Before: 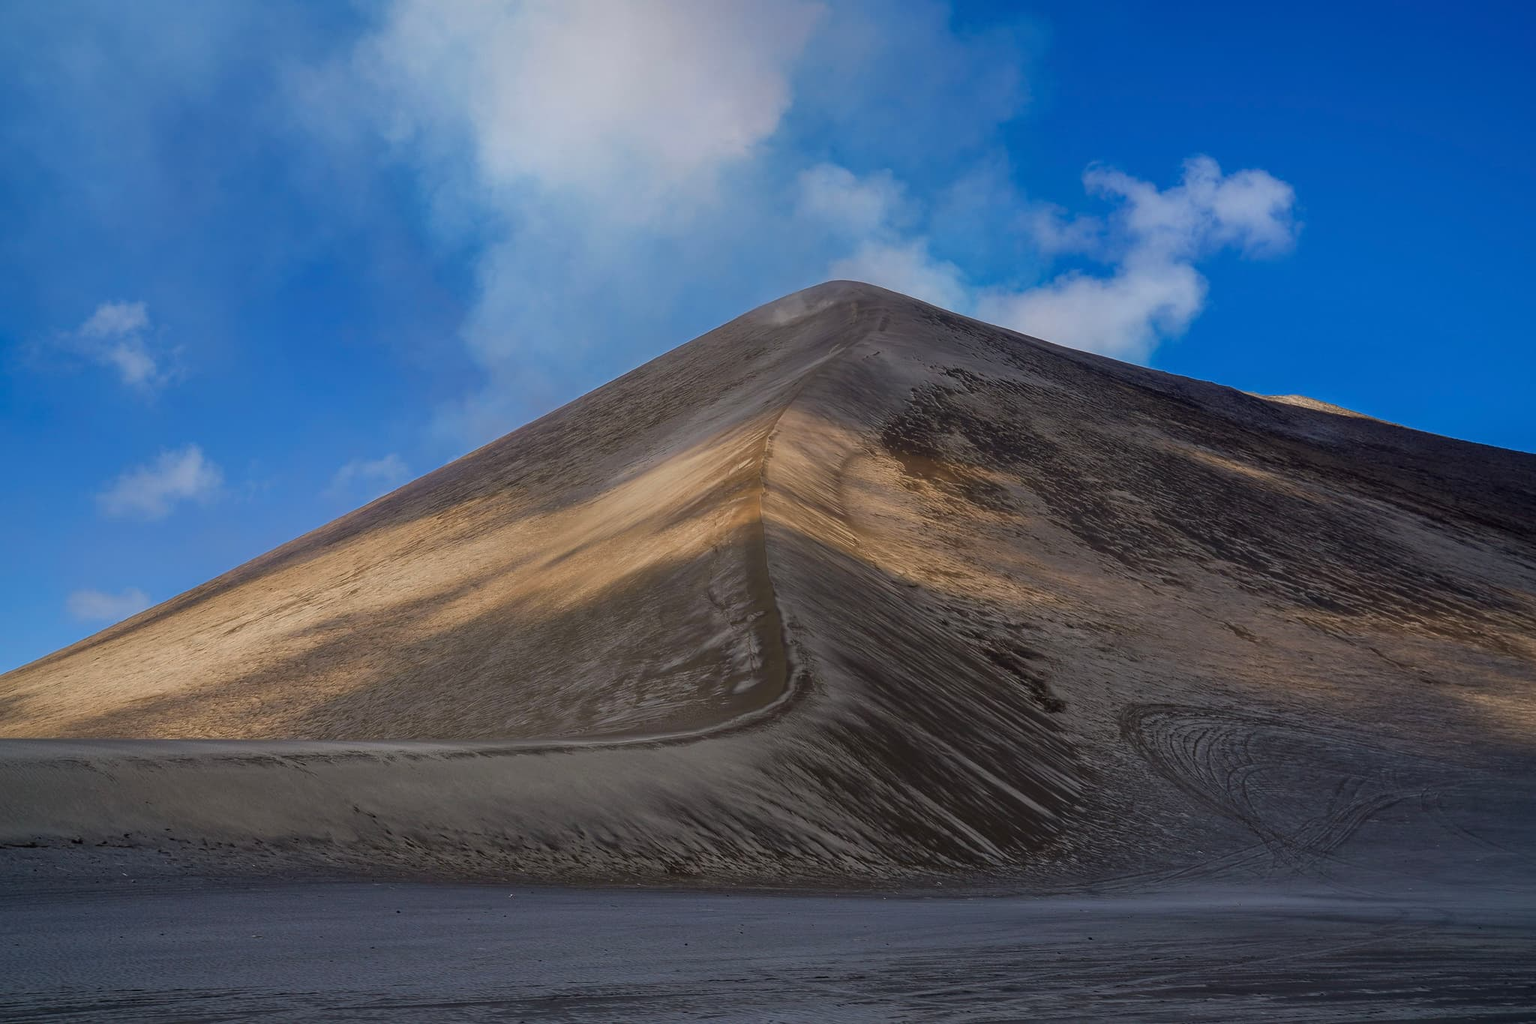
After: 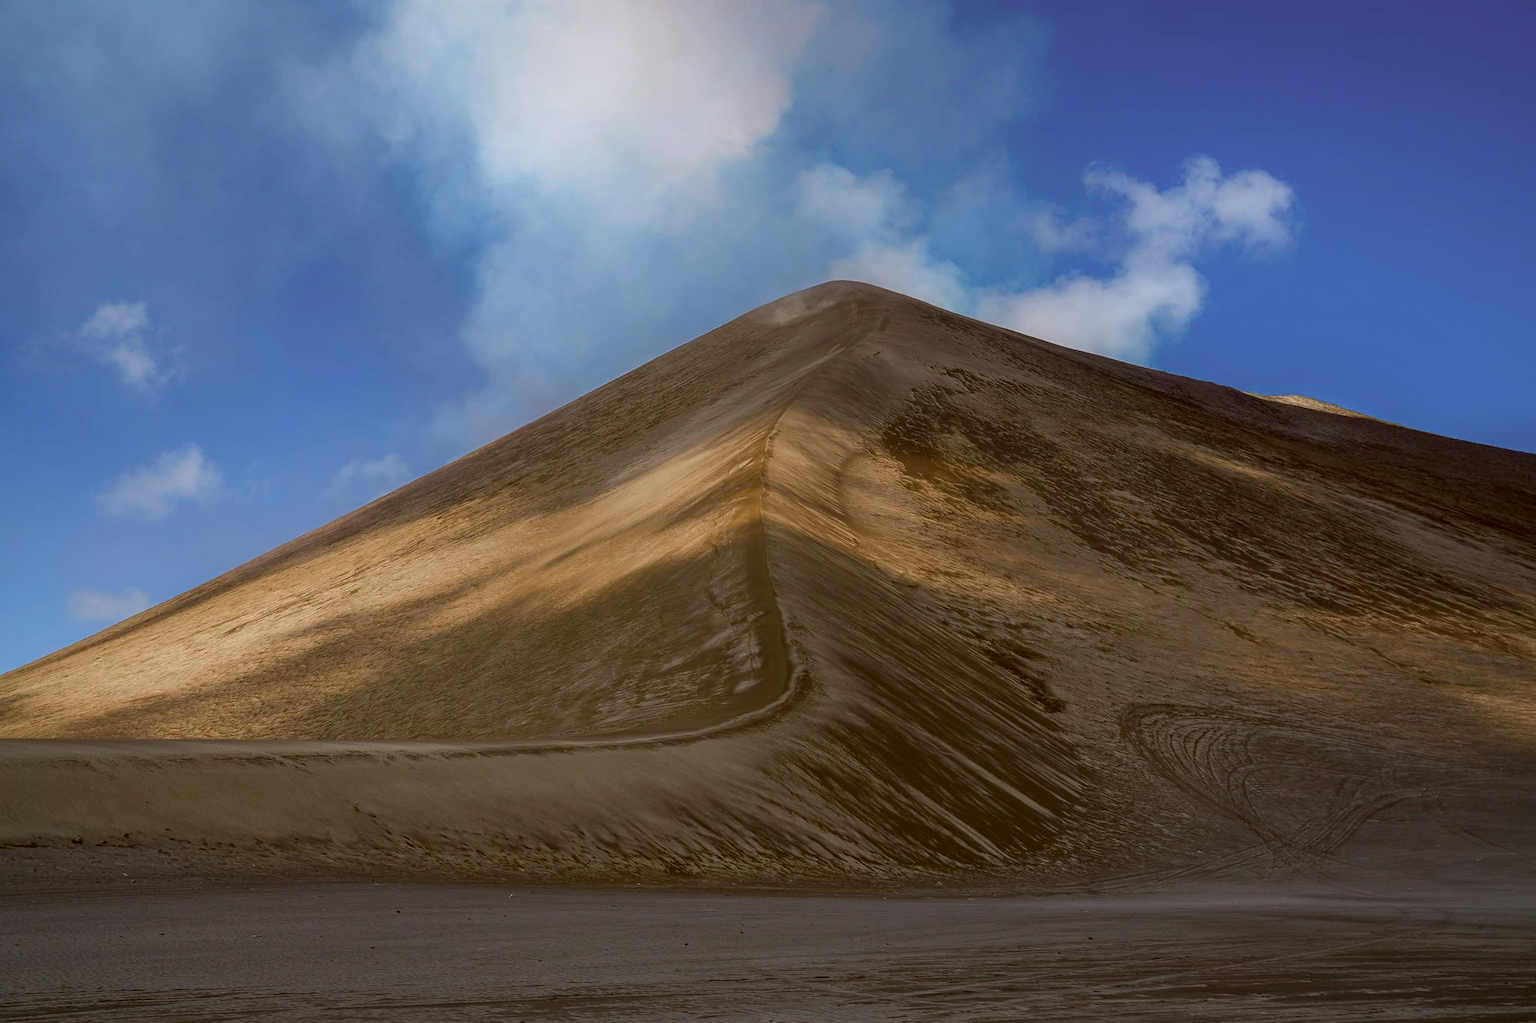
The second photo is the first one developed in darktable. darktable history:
color correction: highlights a* -0.612, highlights b* 0.182, shadows a* 4.58, shadows b* 20.15
tone equalizer: -8 EV -0.001 EV, -7 EV 0.003 EV, -6 EV -0.005 EV, -5 EV -0.013 EV, -4 EV -0.077 EV, -3 EV -0.222 EV, -2 EV -0.246 EV, -1 EV 0.109 EV, +0 EV 0.325 EV
